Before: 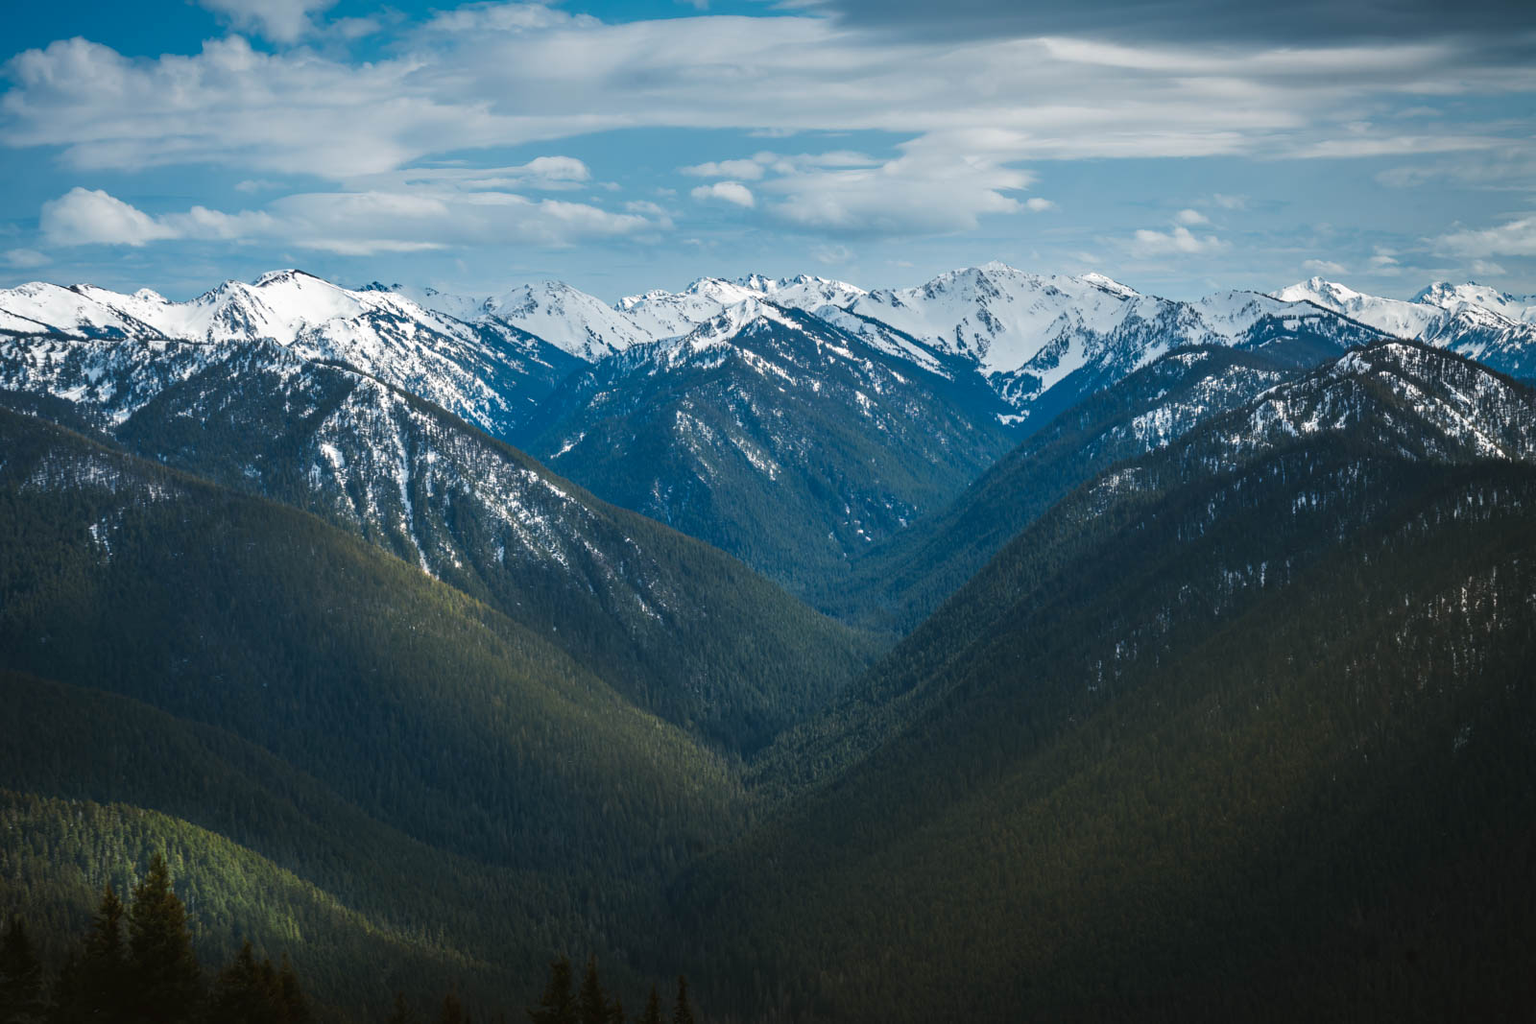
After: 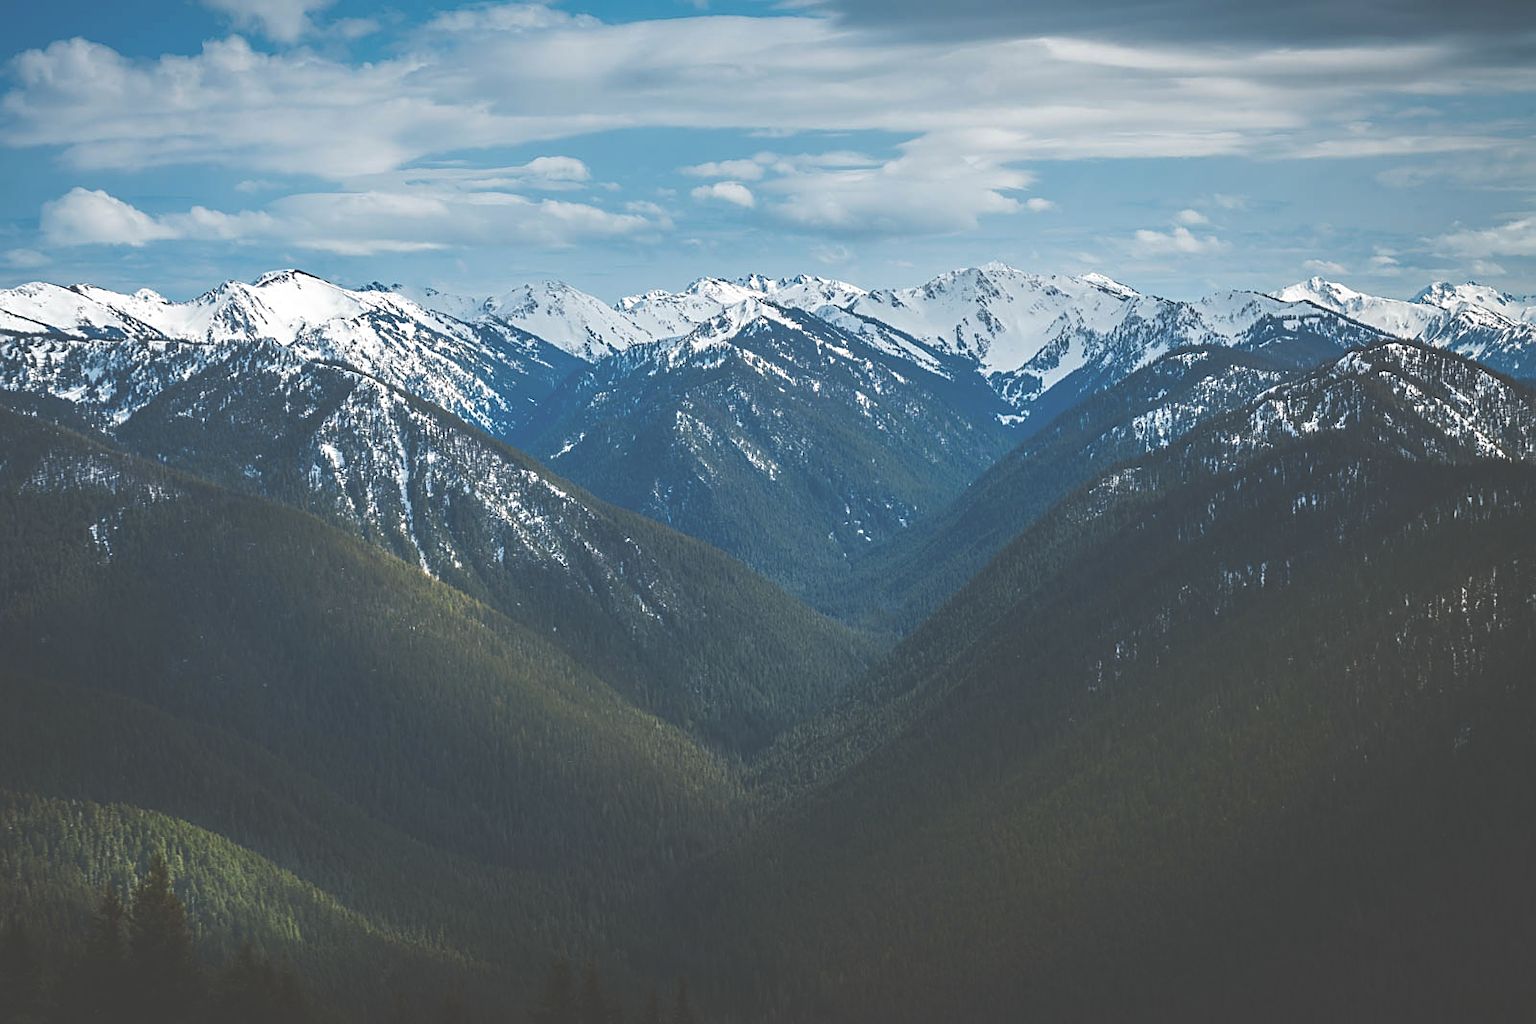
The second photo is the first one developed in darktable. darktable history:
exposure: black level correction -0.041, exposure 0.064 EV, compensate highlight preservation false
sharpen: on, module defaults
